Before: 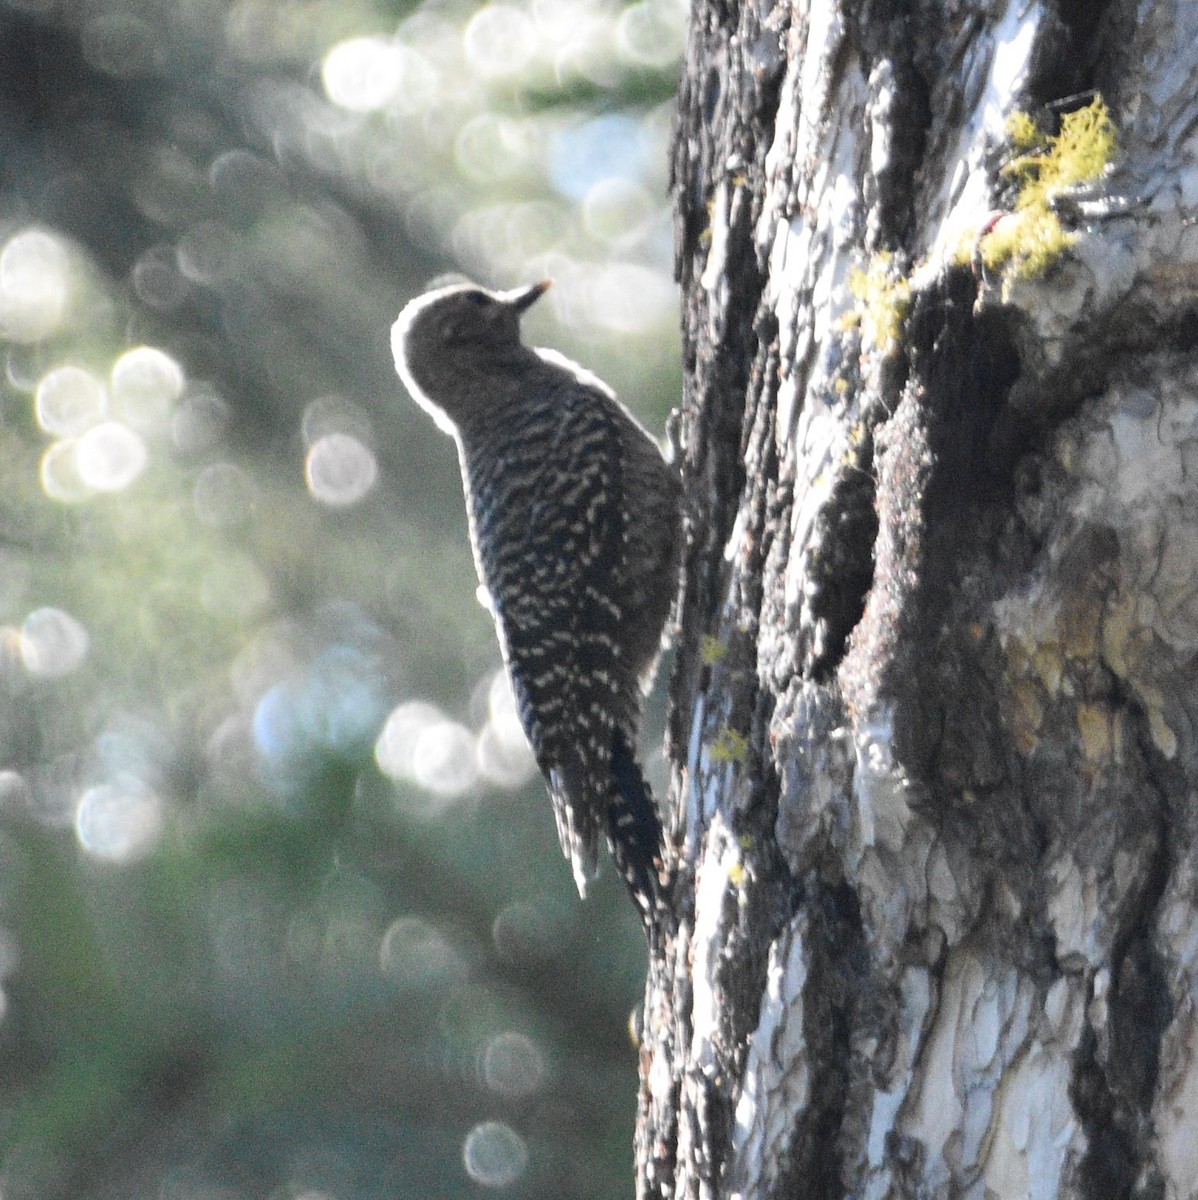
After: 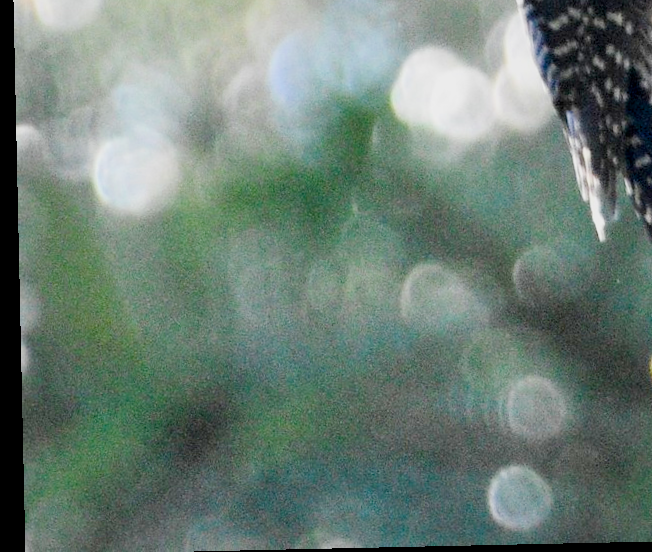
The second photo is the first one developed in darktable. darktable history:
local contrast: mode bilateral grid, contrast 20, coarseness 50, detail 130%, midtone range 0.2
filmic rgb: black relative exposure -8.54 EV, white relative exposure 5.52 EV, hardness 3.39, contrast 1.016
exposure: black level correction 0.007, compensate highlight preservation false
crop and rotate: top 54.778%, right 46.61%, bottom 0.159%
color balance rgb: linear chroma grading › shadows -2.2%, linear chroma grading › highlights -15%, linear chroma grading › global chroma -10%, linear chroma grading › mid-tones -10%, perceptual saturation grading › global saturation 45%, perceptual saturation grading › highlights -50%, perceptual saturation grading › shadows 30%, perceptual brilliance grading › global brilliance 18%, global vibrance 45%
rotate and perspective: rotation -1.24°, automatic cropping off
